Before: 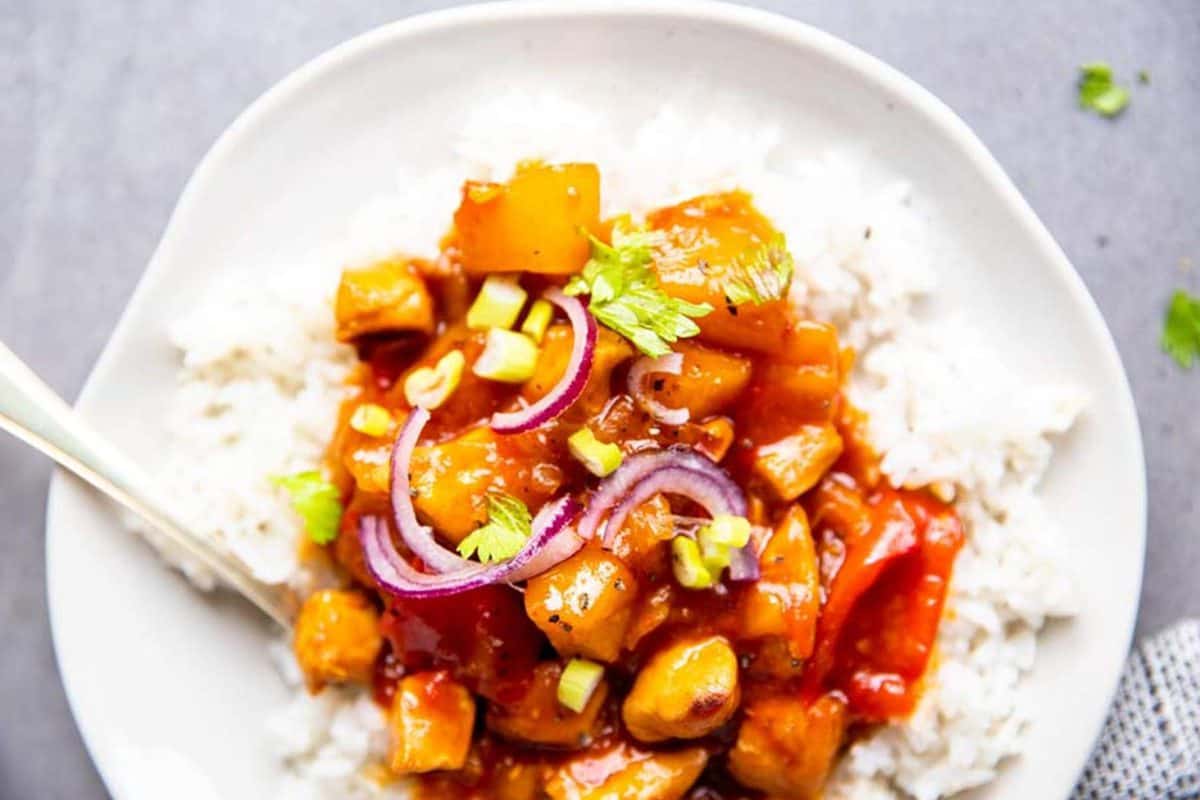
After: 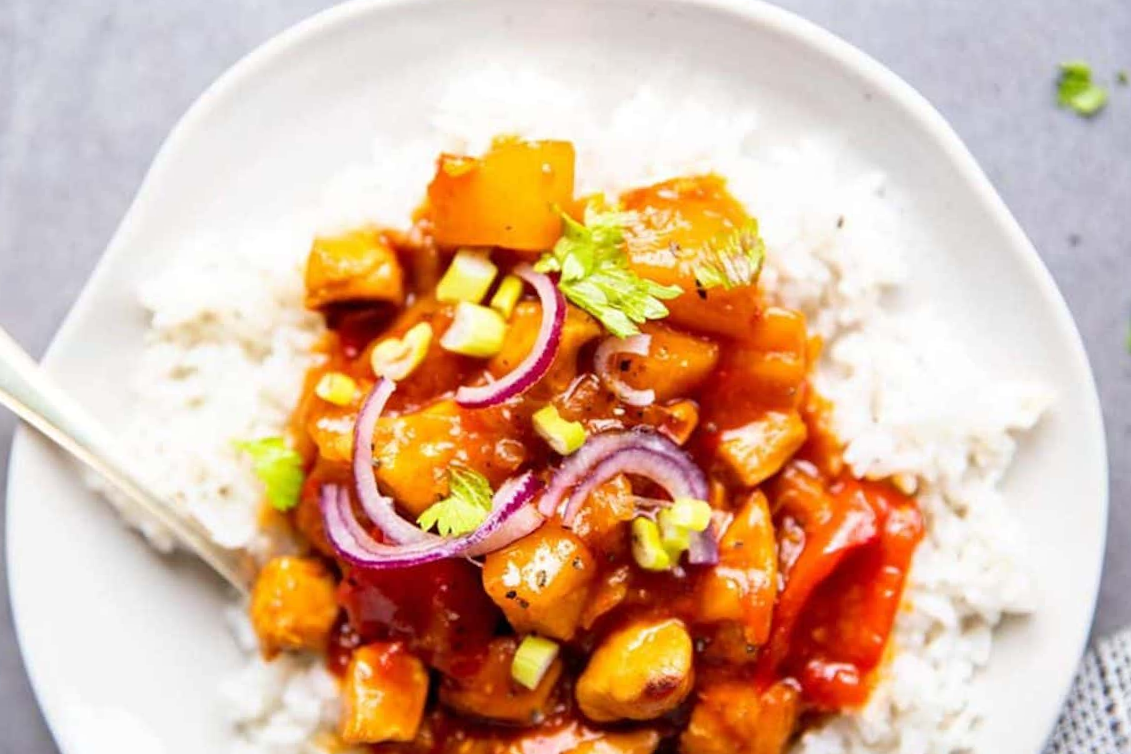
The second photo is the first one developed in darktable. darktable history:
crop and rotate: angle -2.35°
